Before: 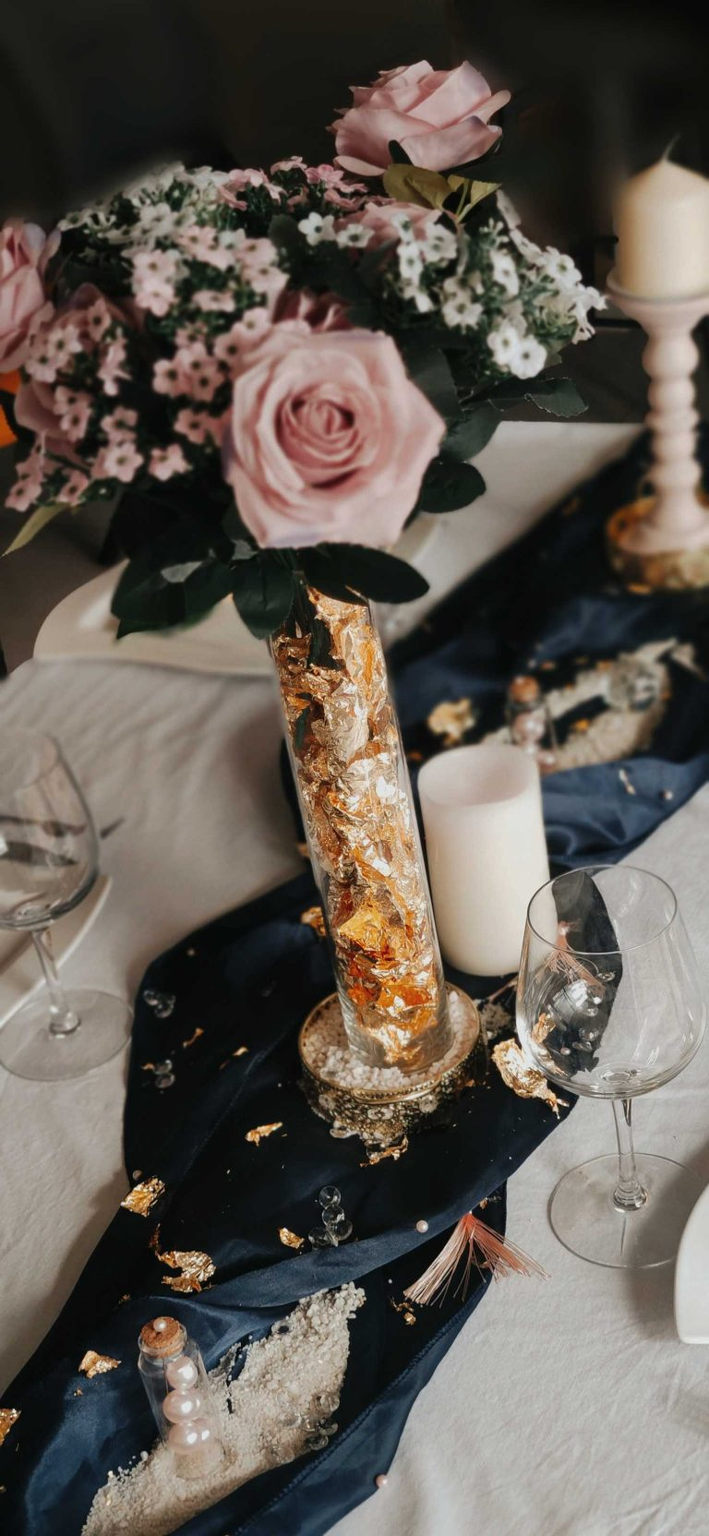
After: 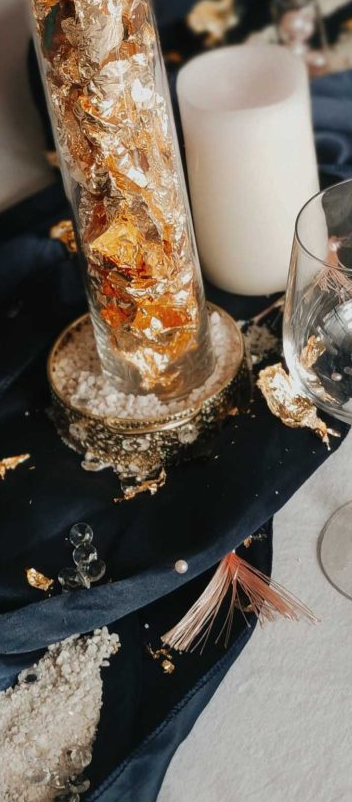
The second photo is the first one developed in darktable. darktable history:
crop: left 35.947%, top 45.848%, right 18.1%, bottom 5.914%
